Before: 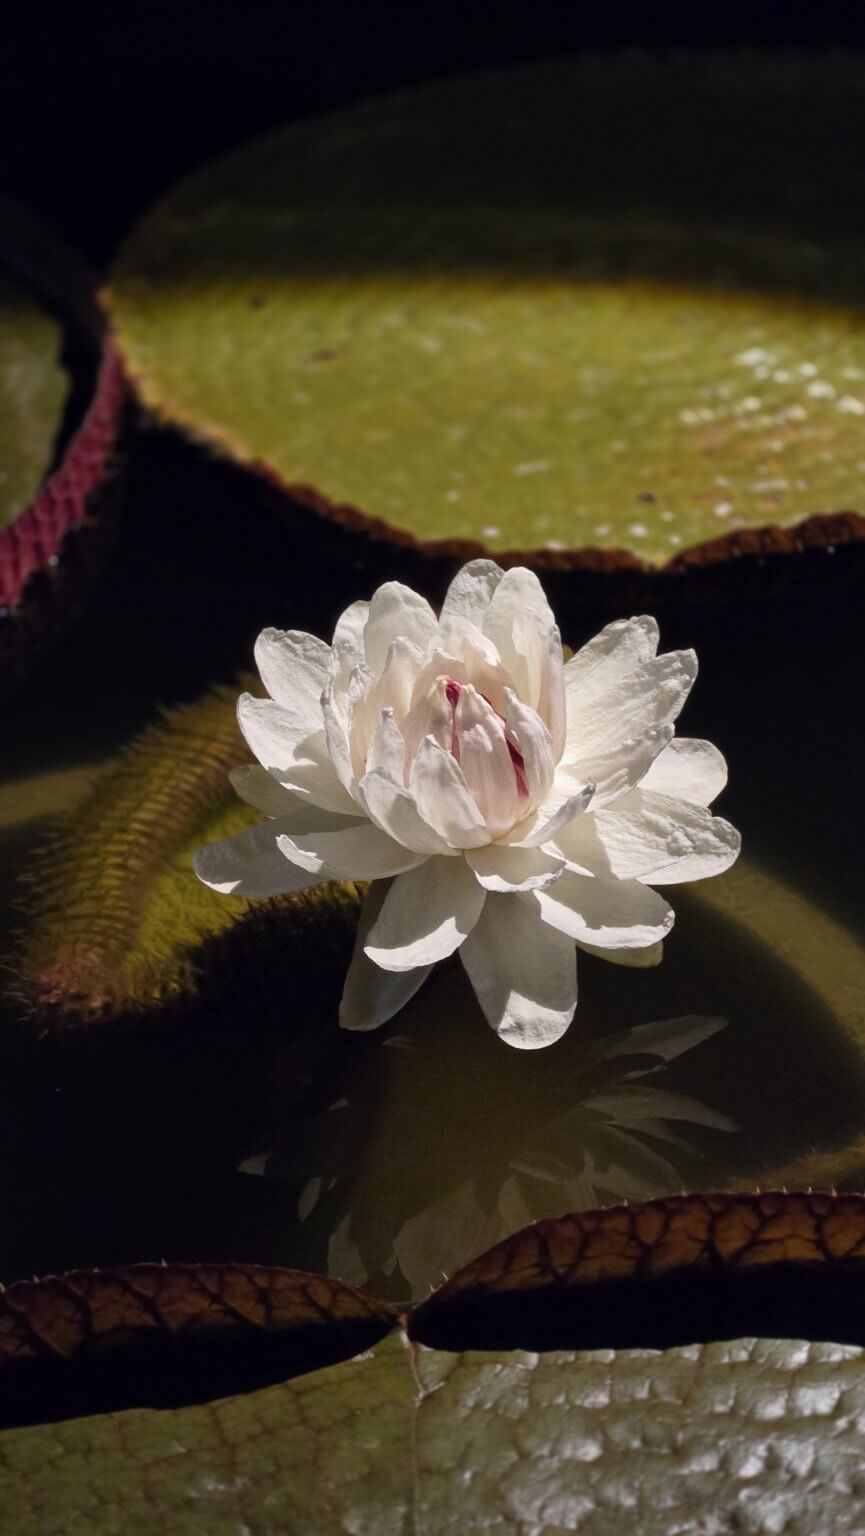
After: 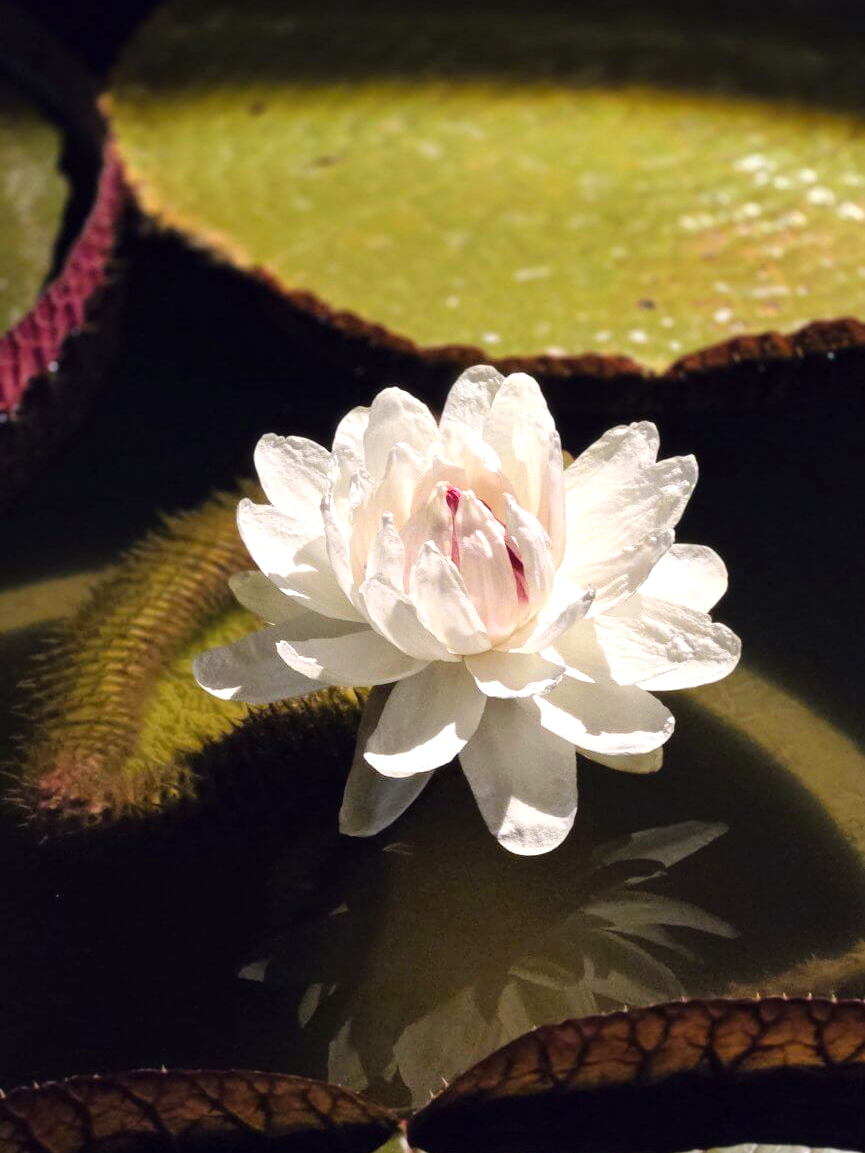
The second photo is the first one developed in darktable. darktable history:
exposure: black level correction 0, exposure 0.692 EV, compensate highlight preservation false
tone curve: curves: ch0 [(0, 0) (0.003, 0.005) (0.011, 0.011) (0.025, 0.022) (0.044, 0.038) (0.069, 0.062) (0.1, 0.091) (0.136, 0.128) (0.177, 0.183) (0.224, 0.246) (0.277, 0.325) (0.335, 0.403) (0.399, 0.473) (0.468, 0.557) (0.543, 0.638) (0.623, 0.709) (0.709, 0.782) (0.801, 0.847) (0.898, 0.923) (1, 1)], color space Lab, linked channels
crop and rotate: top 12.649%, bottom 12.281%
